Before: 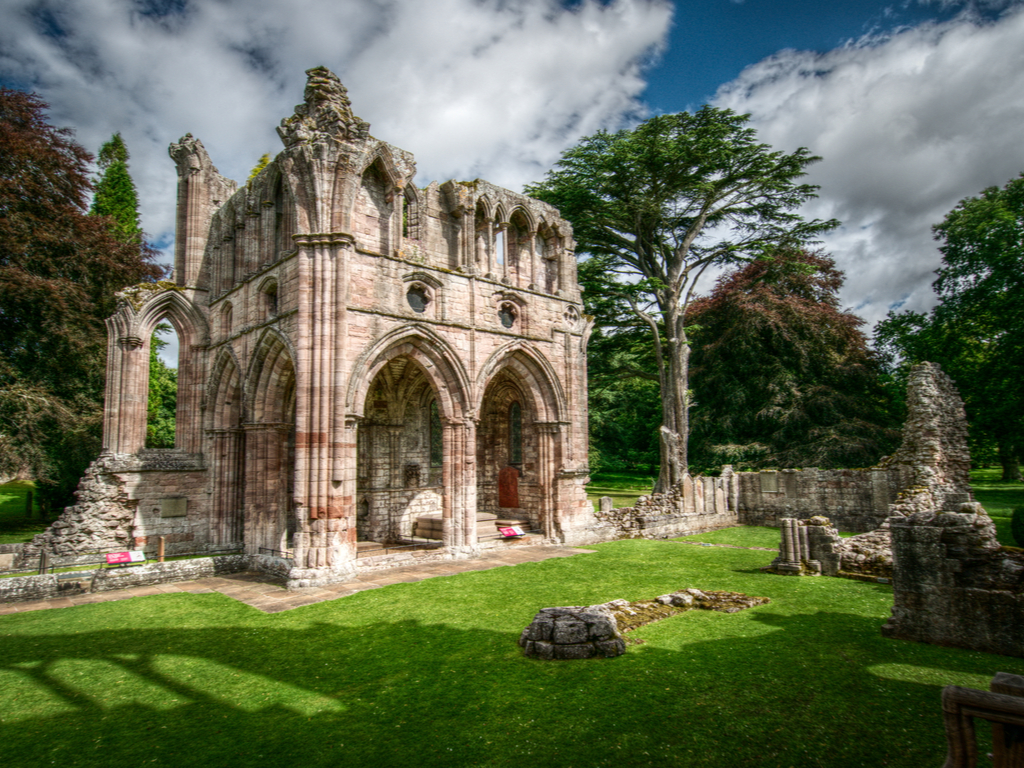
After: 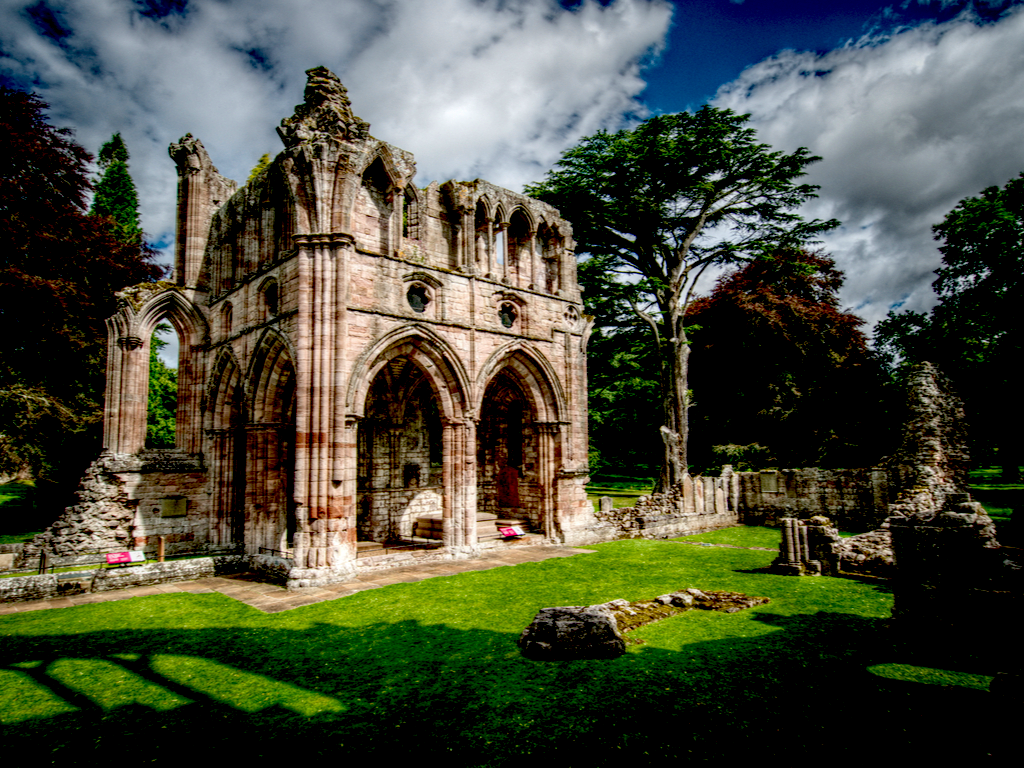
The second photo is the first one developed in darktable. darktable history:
exposure: black level correction 0.056, exposure -0.039 EV, compensate highlight preservation false
haze removal: compatibility mode true, adaptive false
